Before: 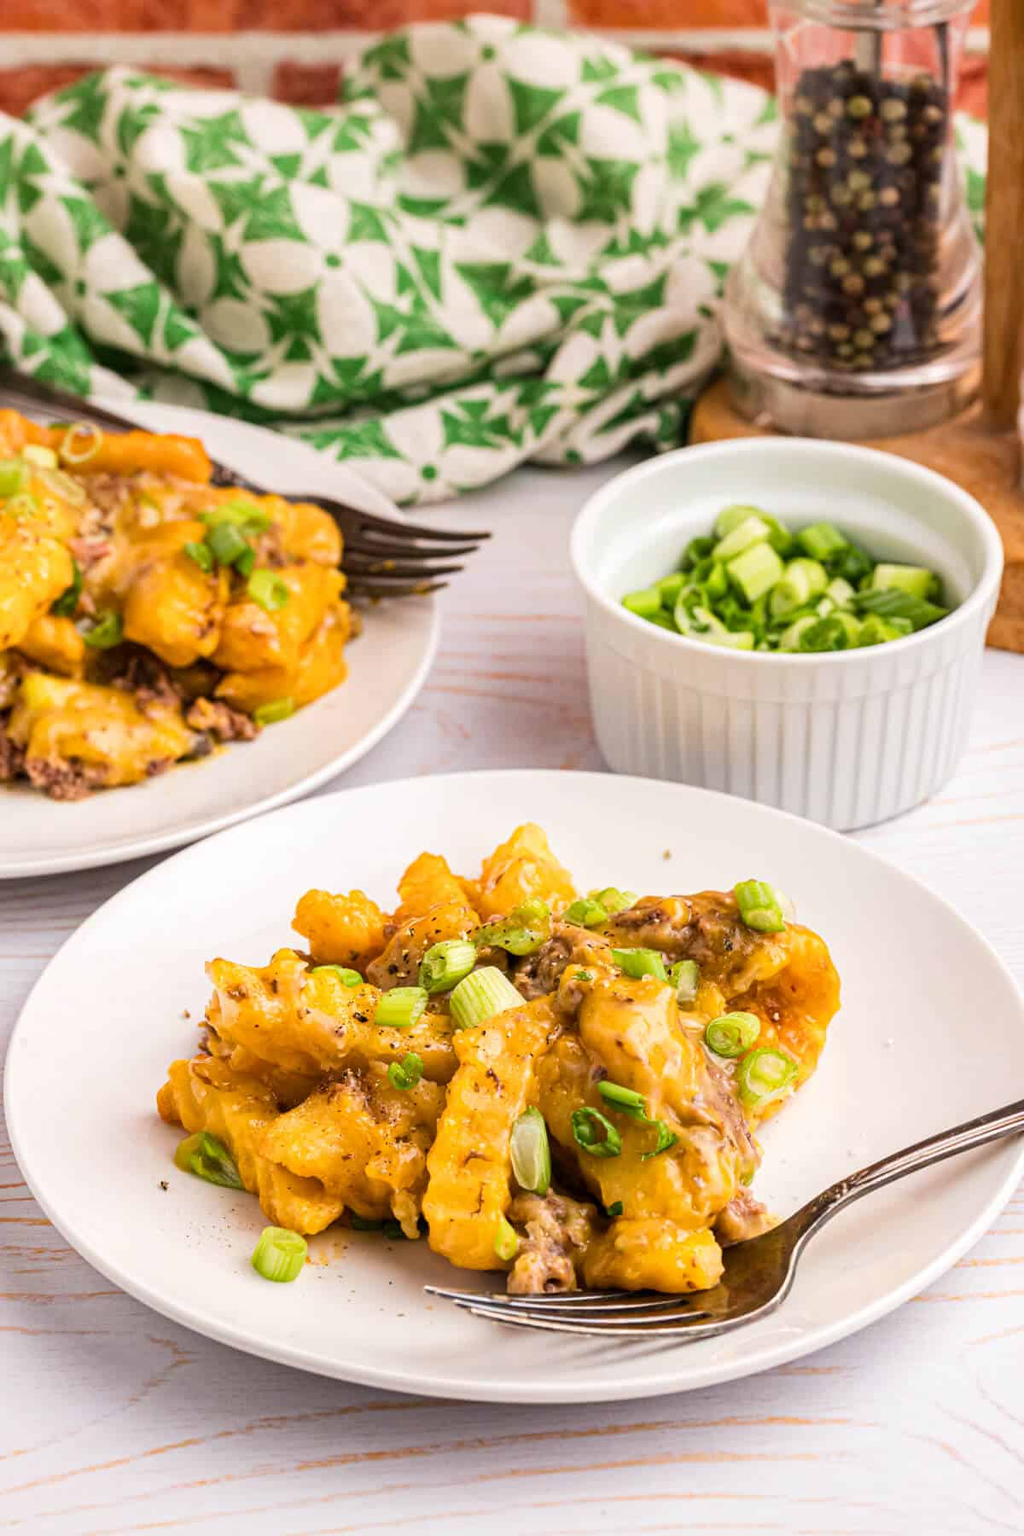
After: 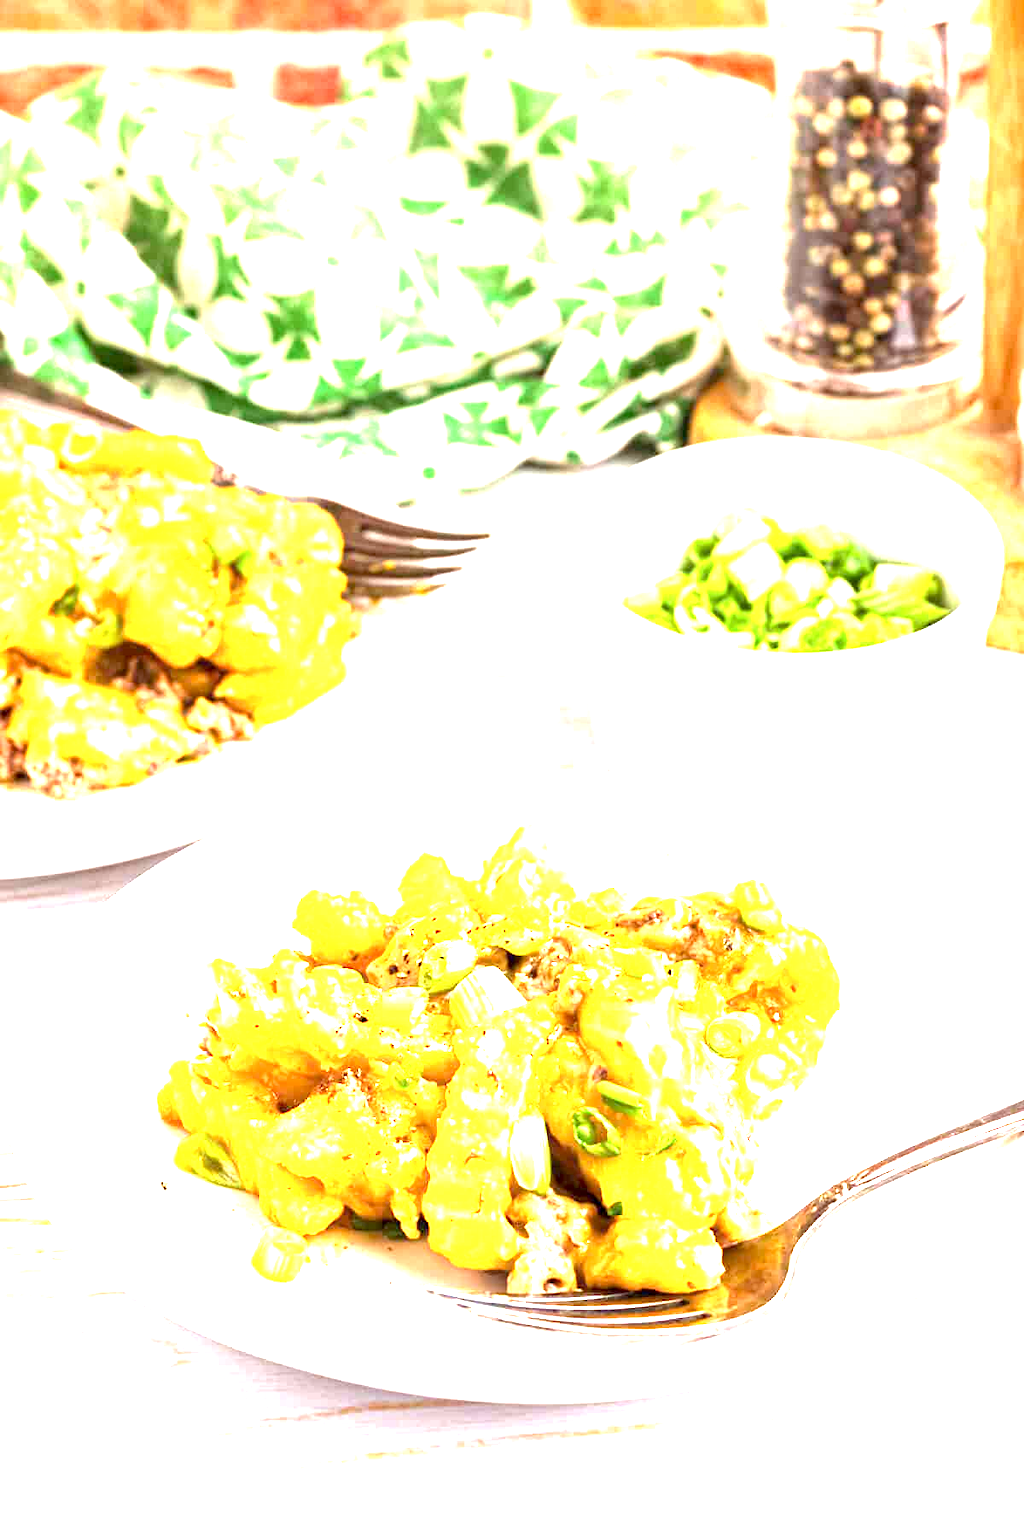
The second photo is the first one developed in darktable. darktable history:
exposure: black level correction 0.001, exposure 2.644 EV, compensate highlight preservation false
color correction: highlights a* -2.79, highlights b* -2.87, shadows a* 2.42, shadows b* 2.75
